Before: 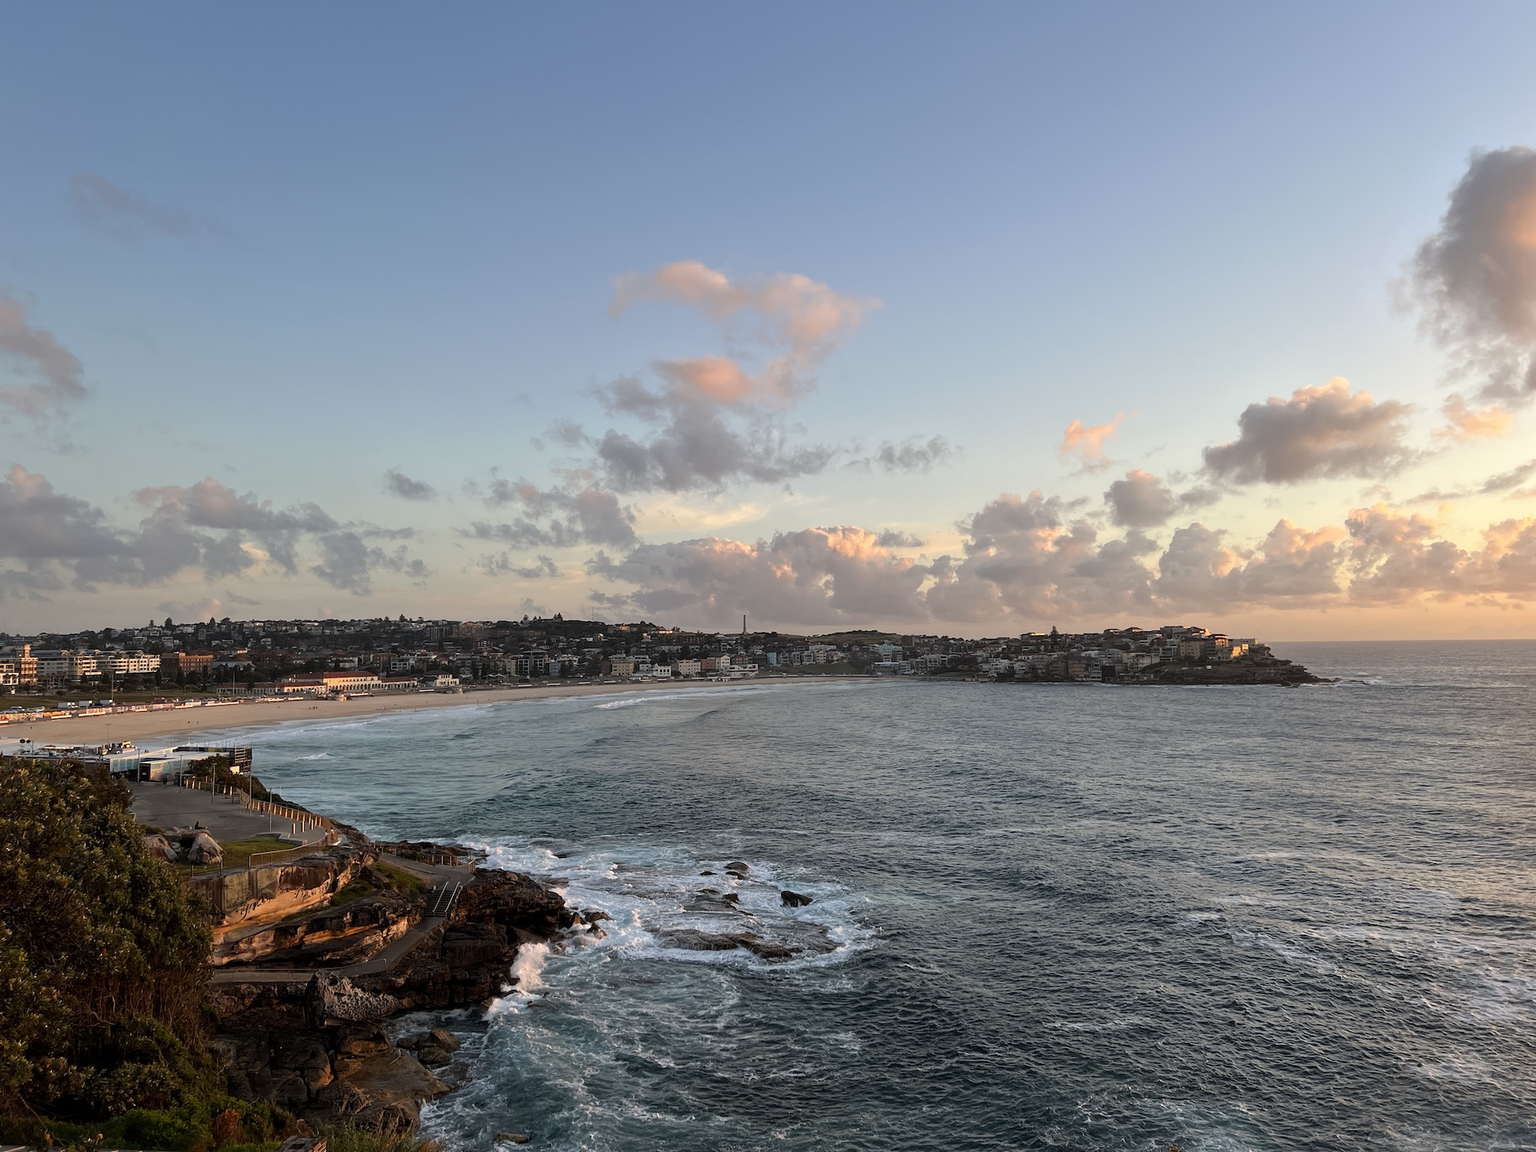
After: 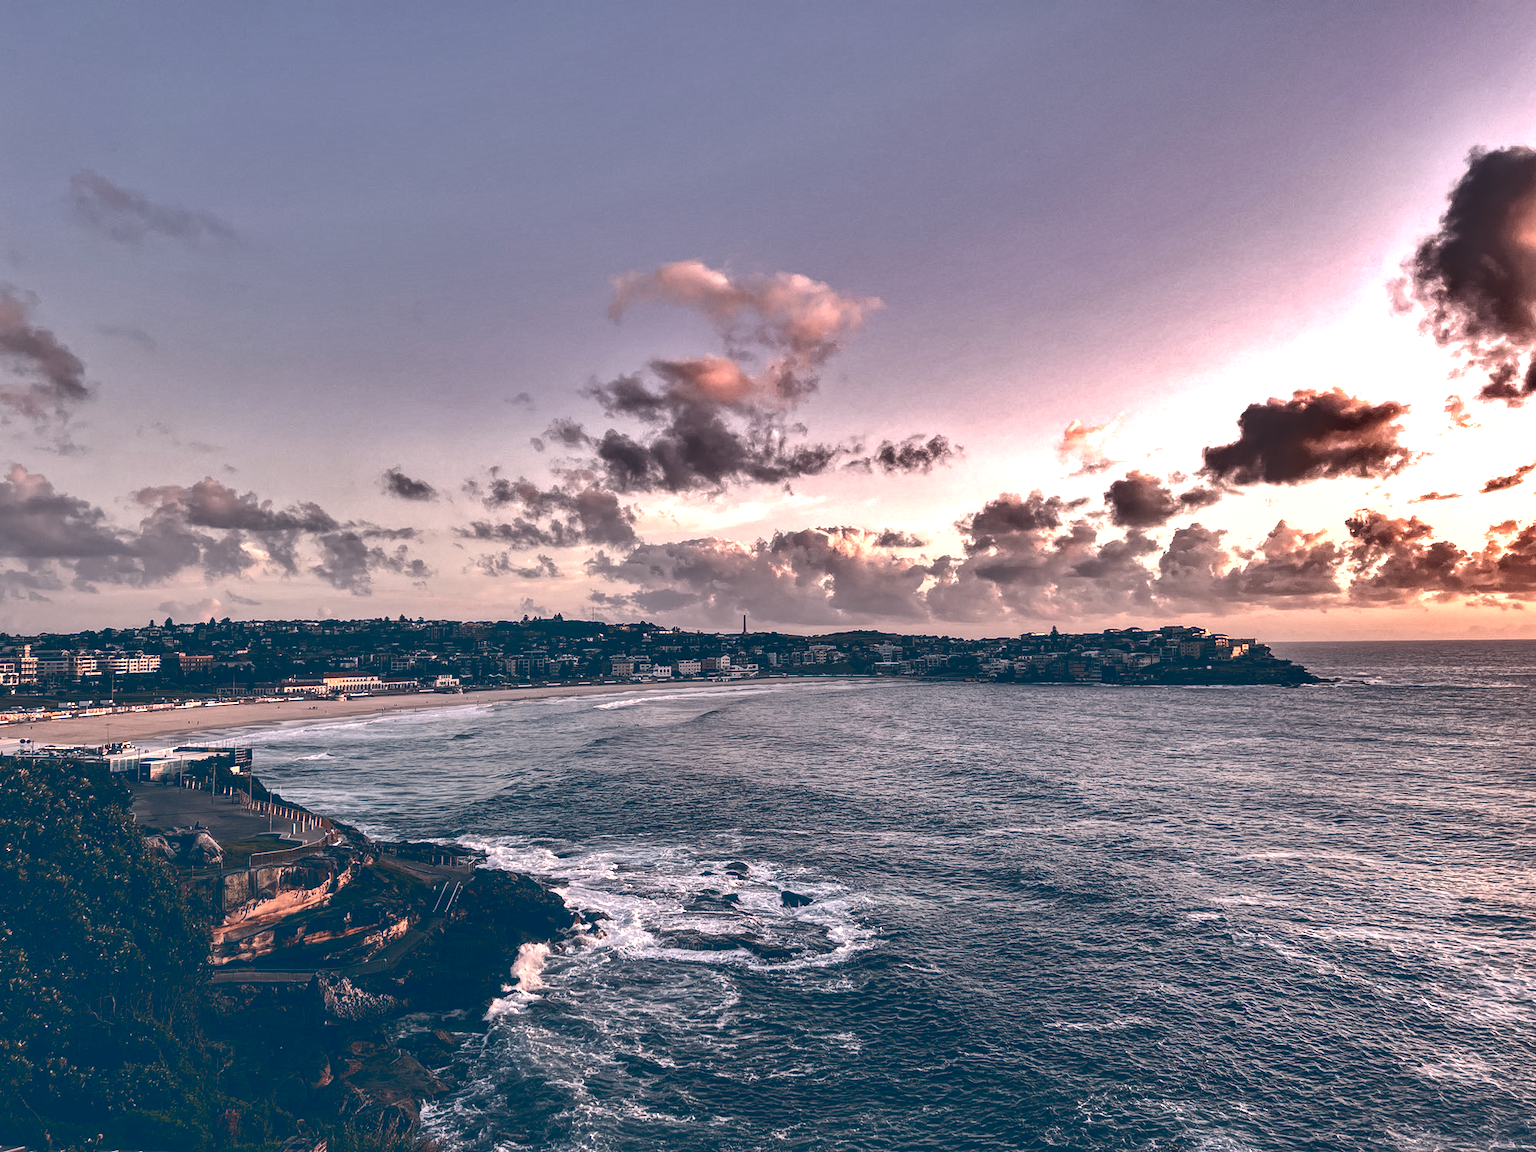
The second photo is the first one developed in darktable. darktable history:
local contrast: detail 142%
shadows and highlights: shadows 24.5, highlights -78.15, soften with gaussian
basic adjustments: exposure 0.32 EV, highlight compression 1, contrast 0.15, saturation -0.26, vibrance -0.34
color balance: lift [1.006, 0.985, 1.002, 1.015], gamma [1, 0.953, 1.008, 1.047], gain [1.076, 1.13, 1.004, 0.87]
tone curve: curves: ch0 [(0, 0.142) (0.384, 0.314) (0.752, 0.711) (0.991, 0.95)]; ch1 [(0.006, 0.129) (0.346, 0.384) (1, 1)]; ch2 [(0.003, 0.057) (0.261, 0.248) (1, 1)], color space Lab, independent channels
